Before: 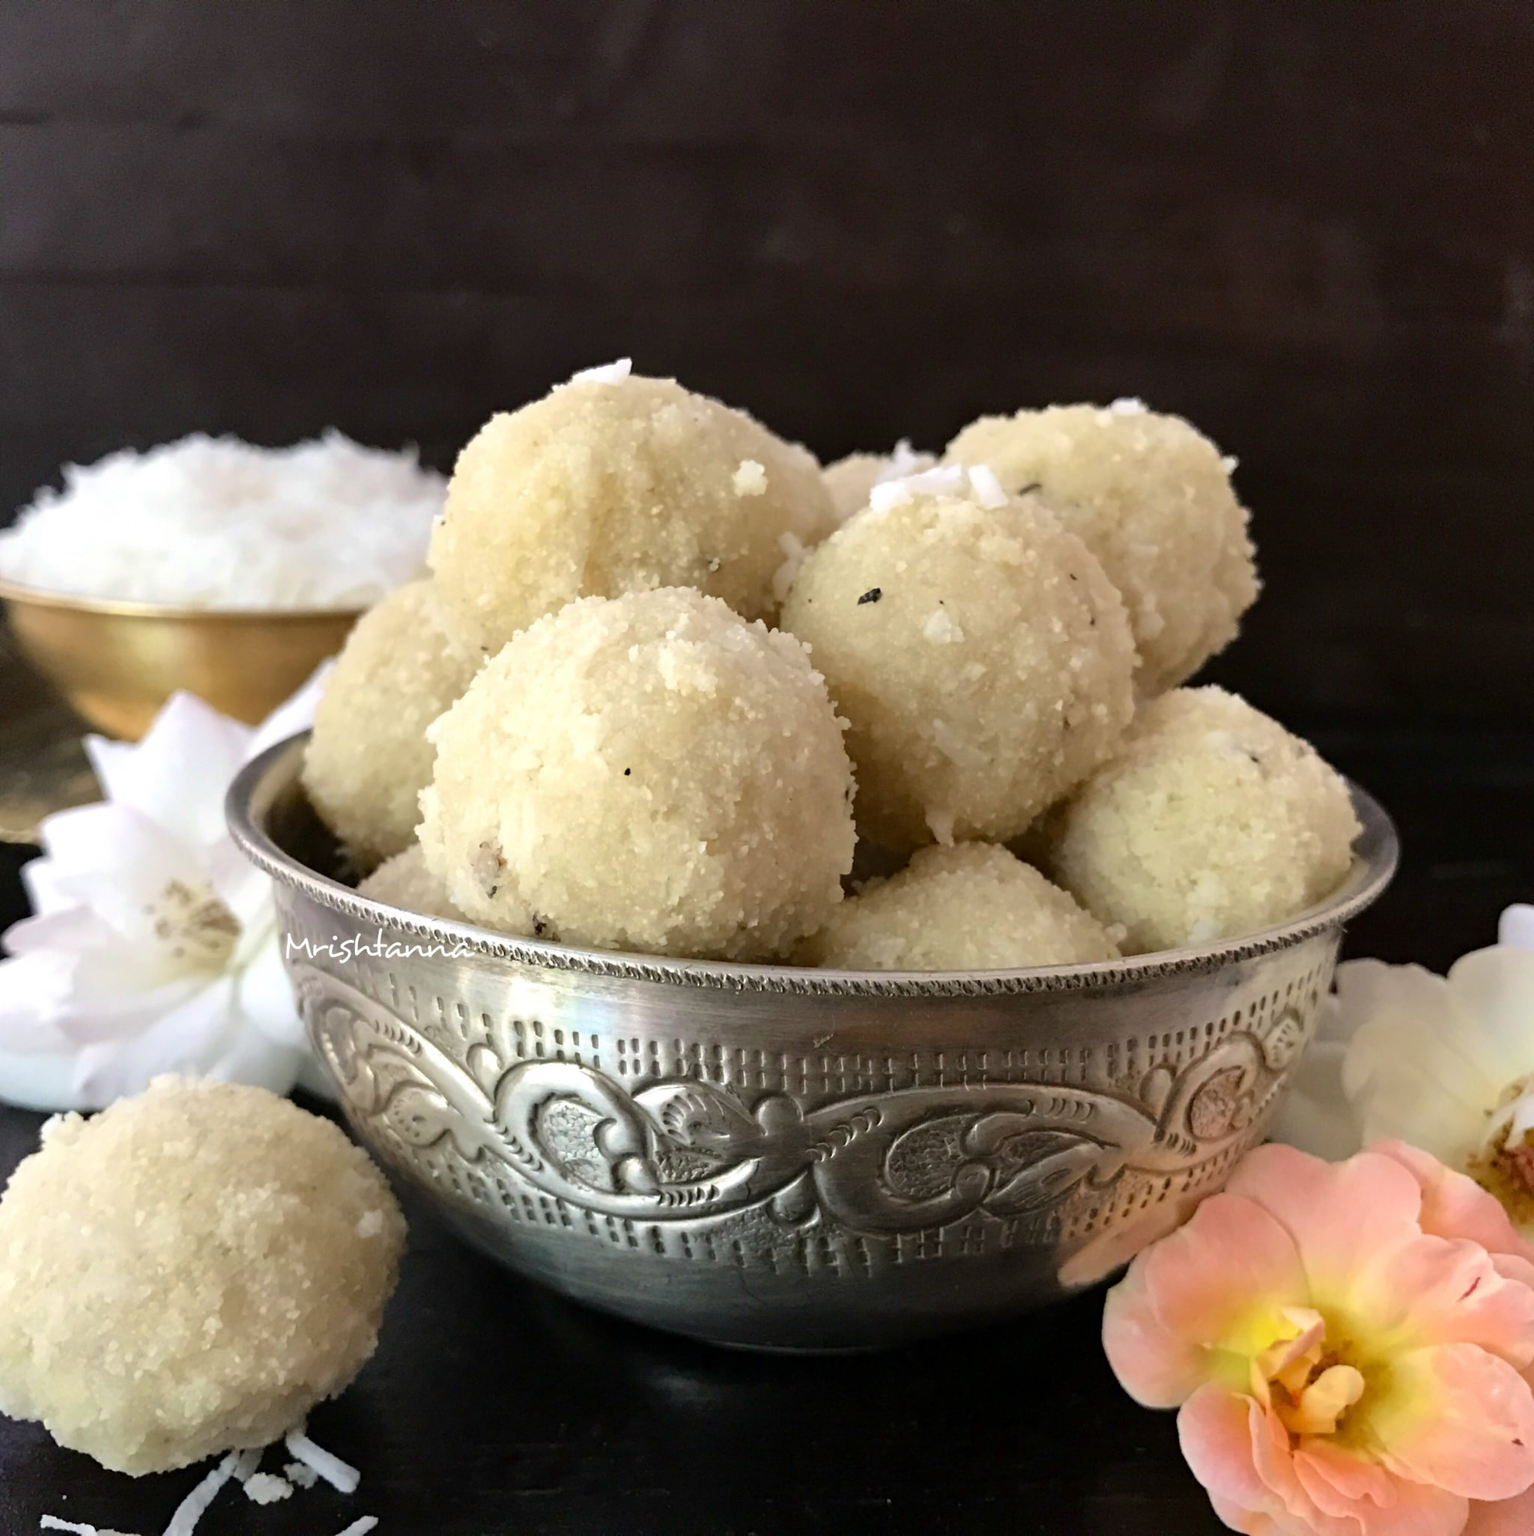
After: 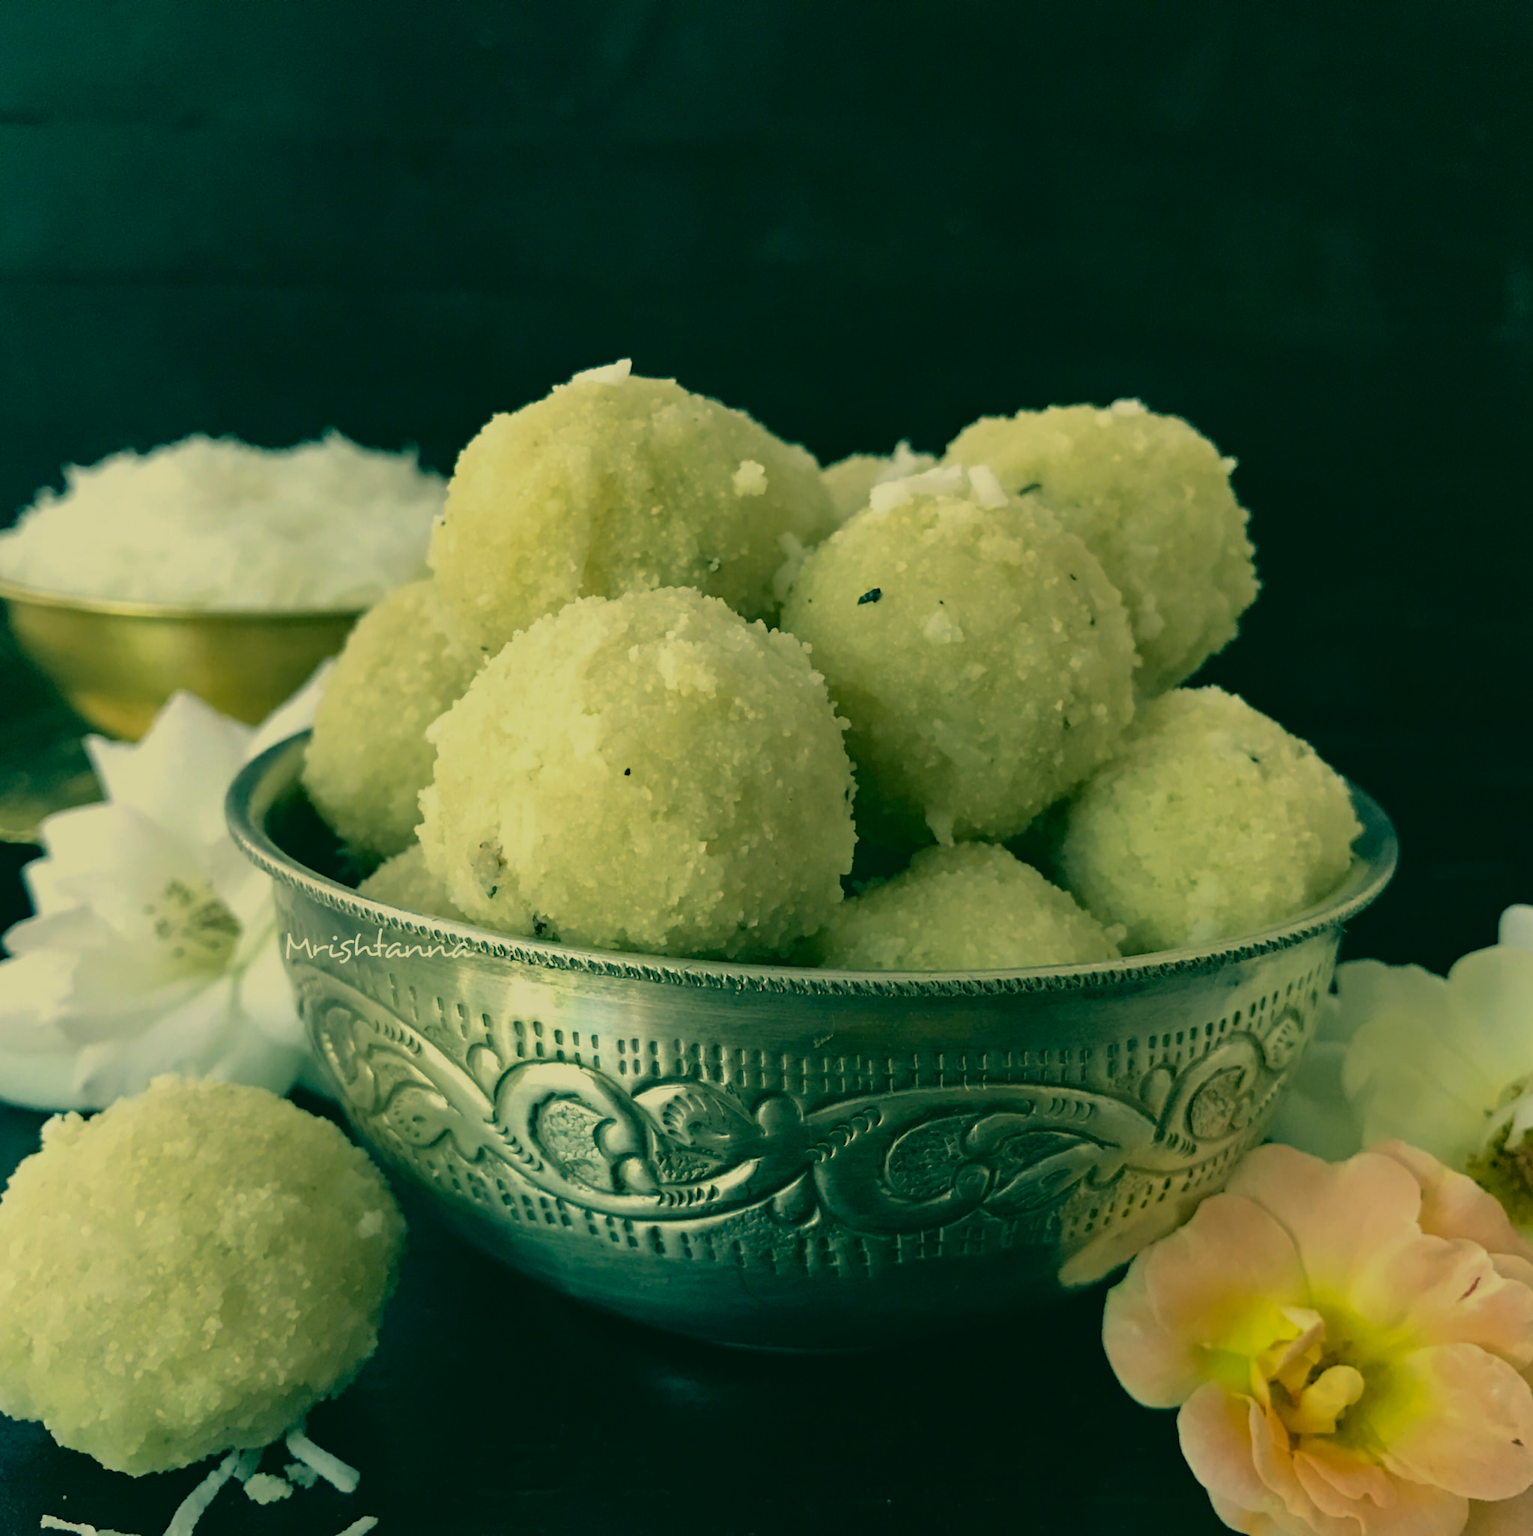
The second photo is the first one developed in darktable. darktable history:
exposure: black level correction 0, exposure -0.684 EV, compensate exposure bias true, compensate highlight preservation false
color correction: highlights a* 2, highlights b* 33.8, shadows a* -37.36, shadows b* -5.38
